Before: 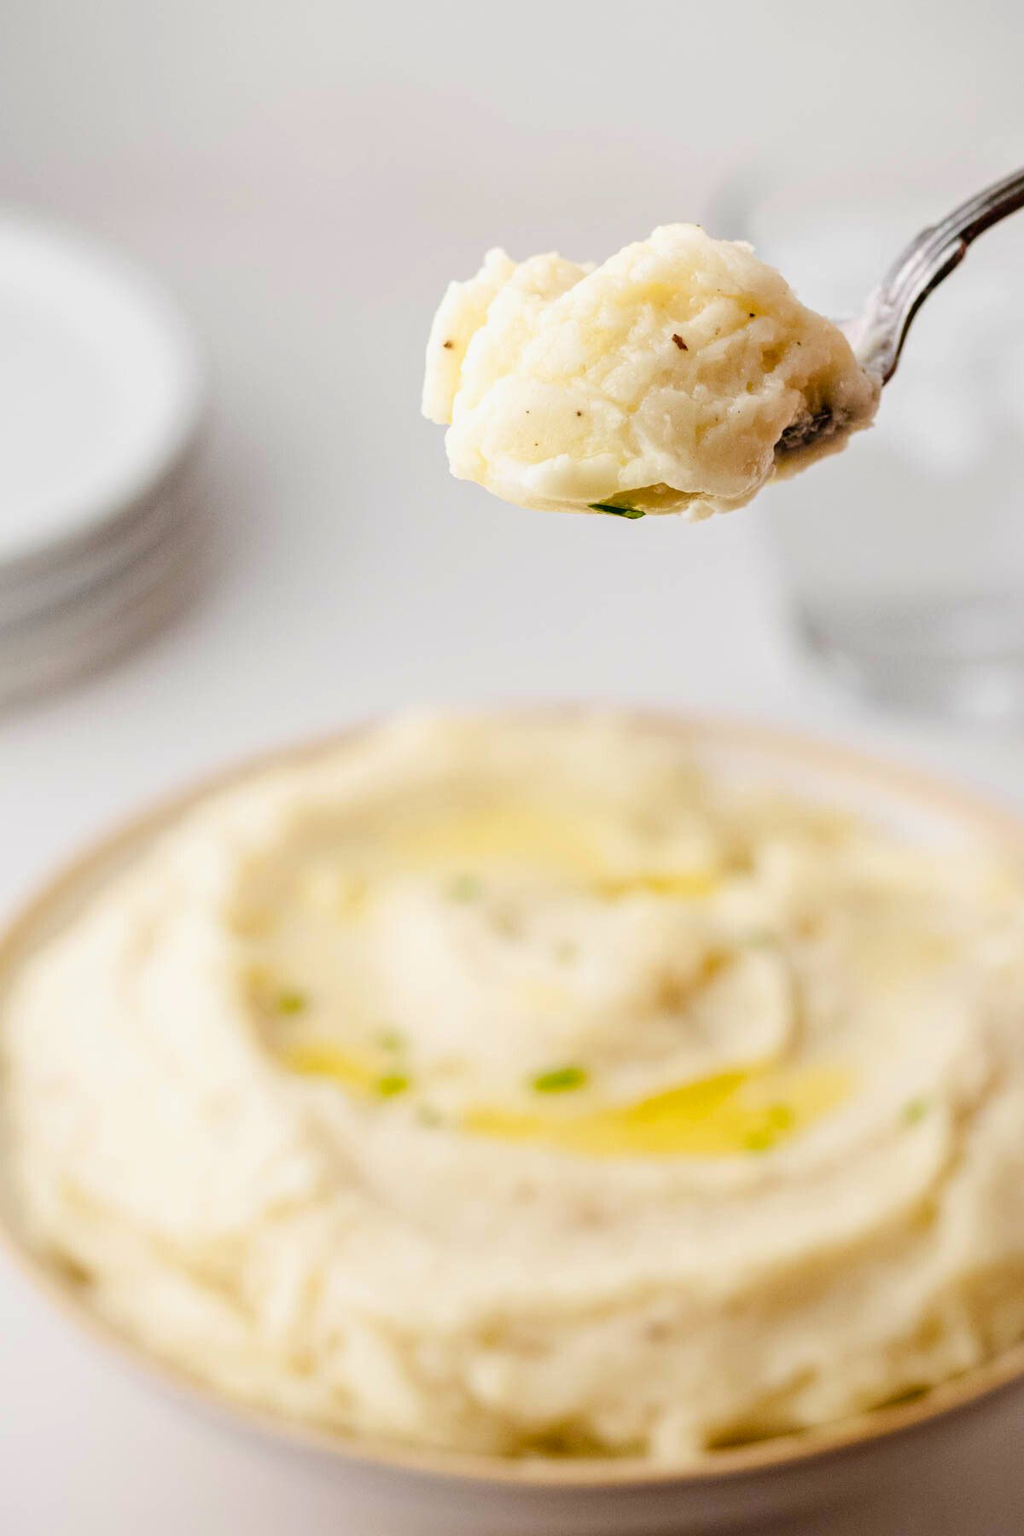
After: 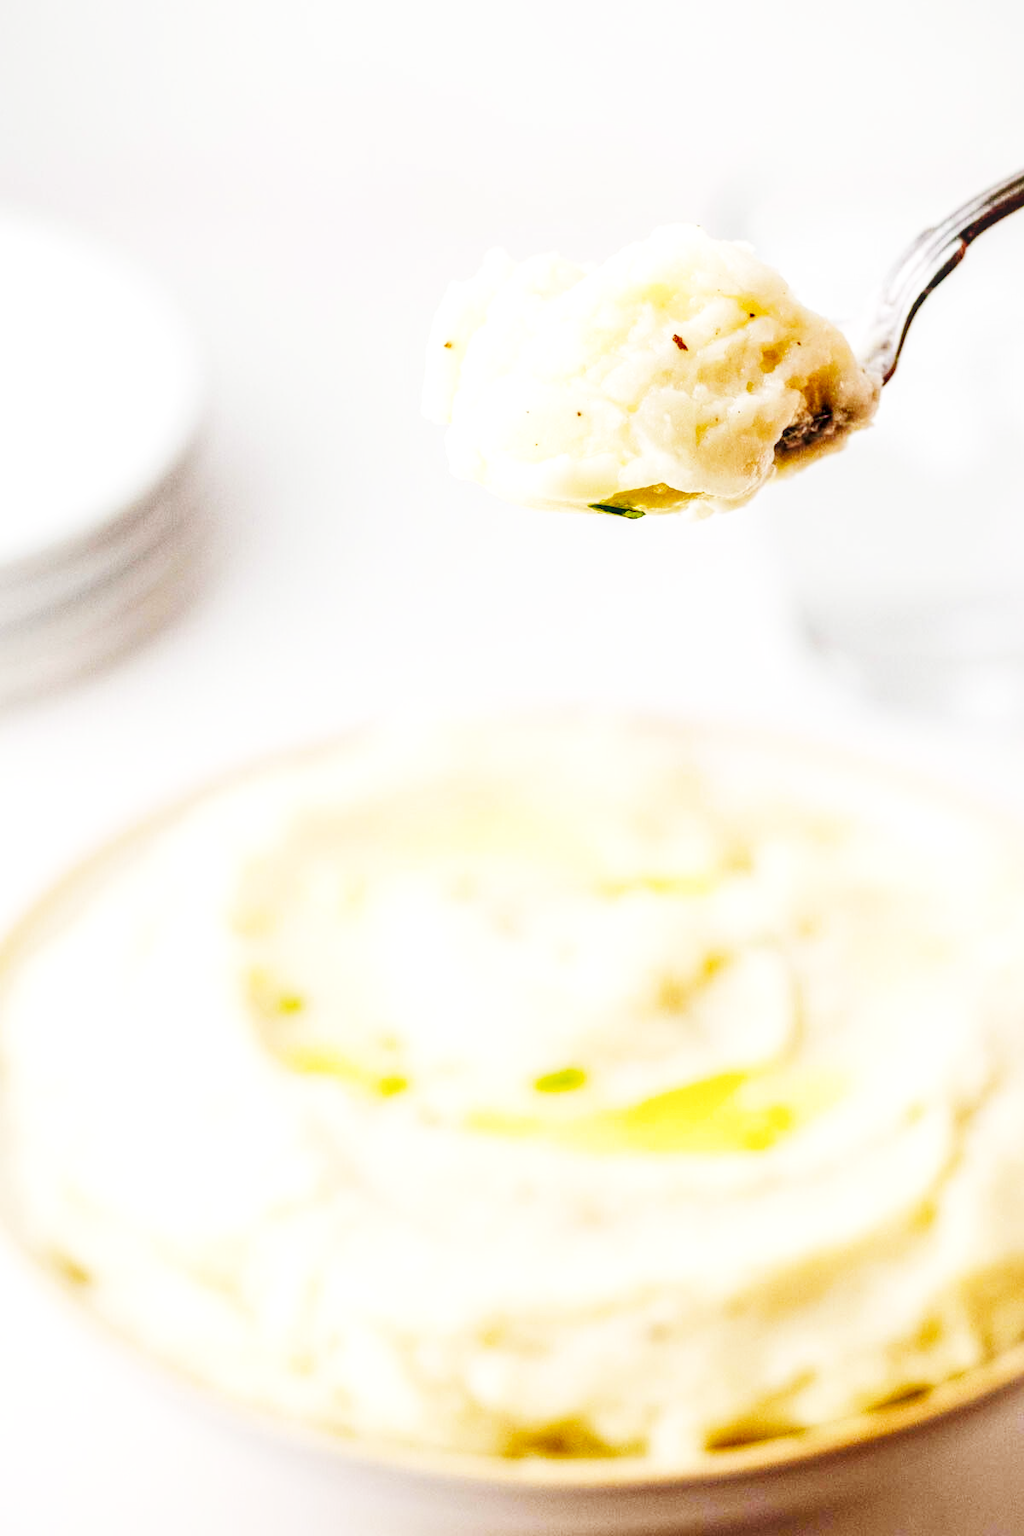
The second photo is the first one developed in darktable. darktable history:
base curve: curves: ch0 [(0, 0.003) (0.001, 0.002) (0.006, 0.004) (0.02, 0.022) (0.048, 0.086) (0.094, 0.234) (0.162, 0.431) (0.258, 0.629) (0.385, 0.8) (0.548, 0.918) (0.751, 0.988) (1, 1)], preserve colors none
color calibration: illuminant same as pipeline (D50), adaptation XYZ, x 0.346, y 0.359, temperature 5011.67 K
shadows and highlights: shadows 43.34, highlights 6.88
tone equalizer: edges refinement/feathering 500, mask exposure compensation -1.57 EV, preserve details no
local contrast: on, module defaults
